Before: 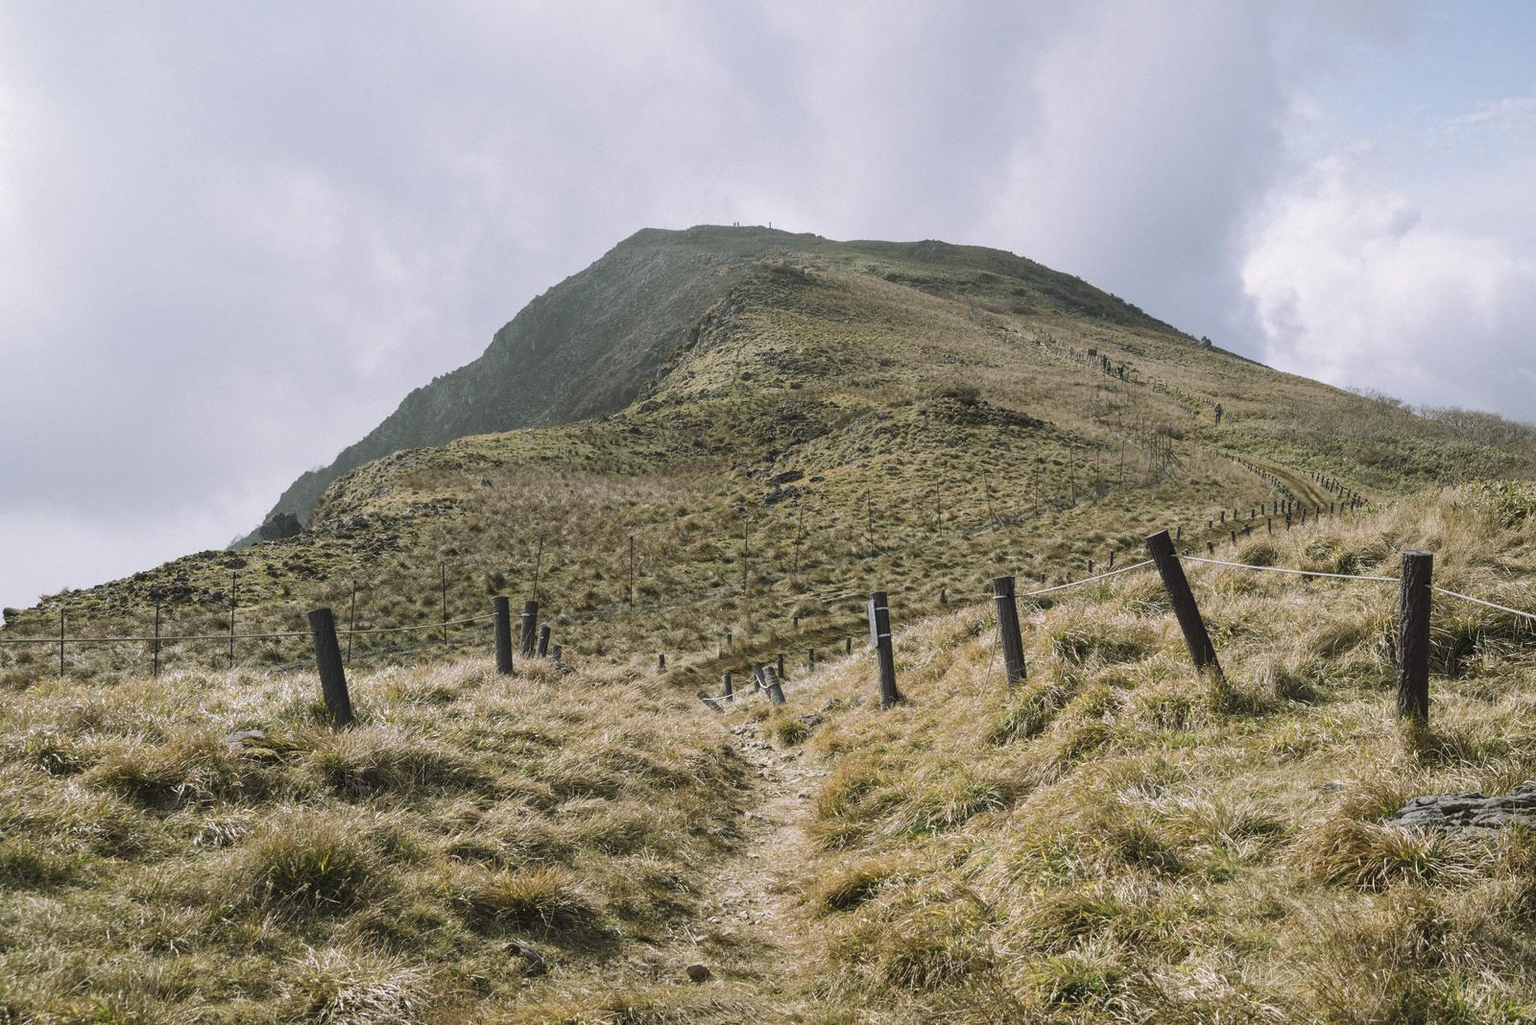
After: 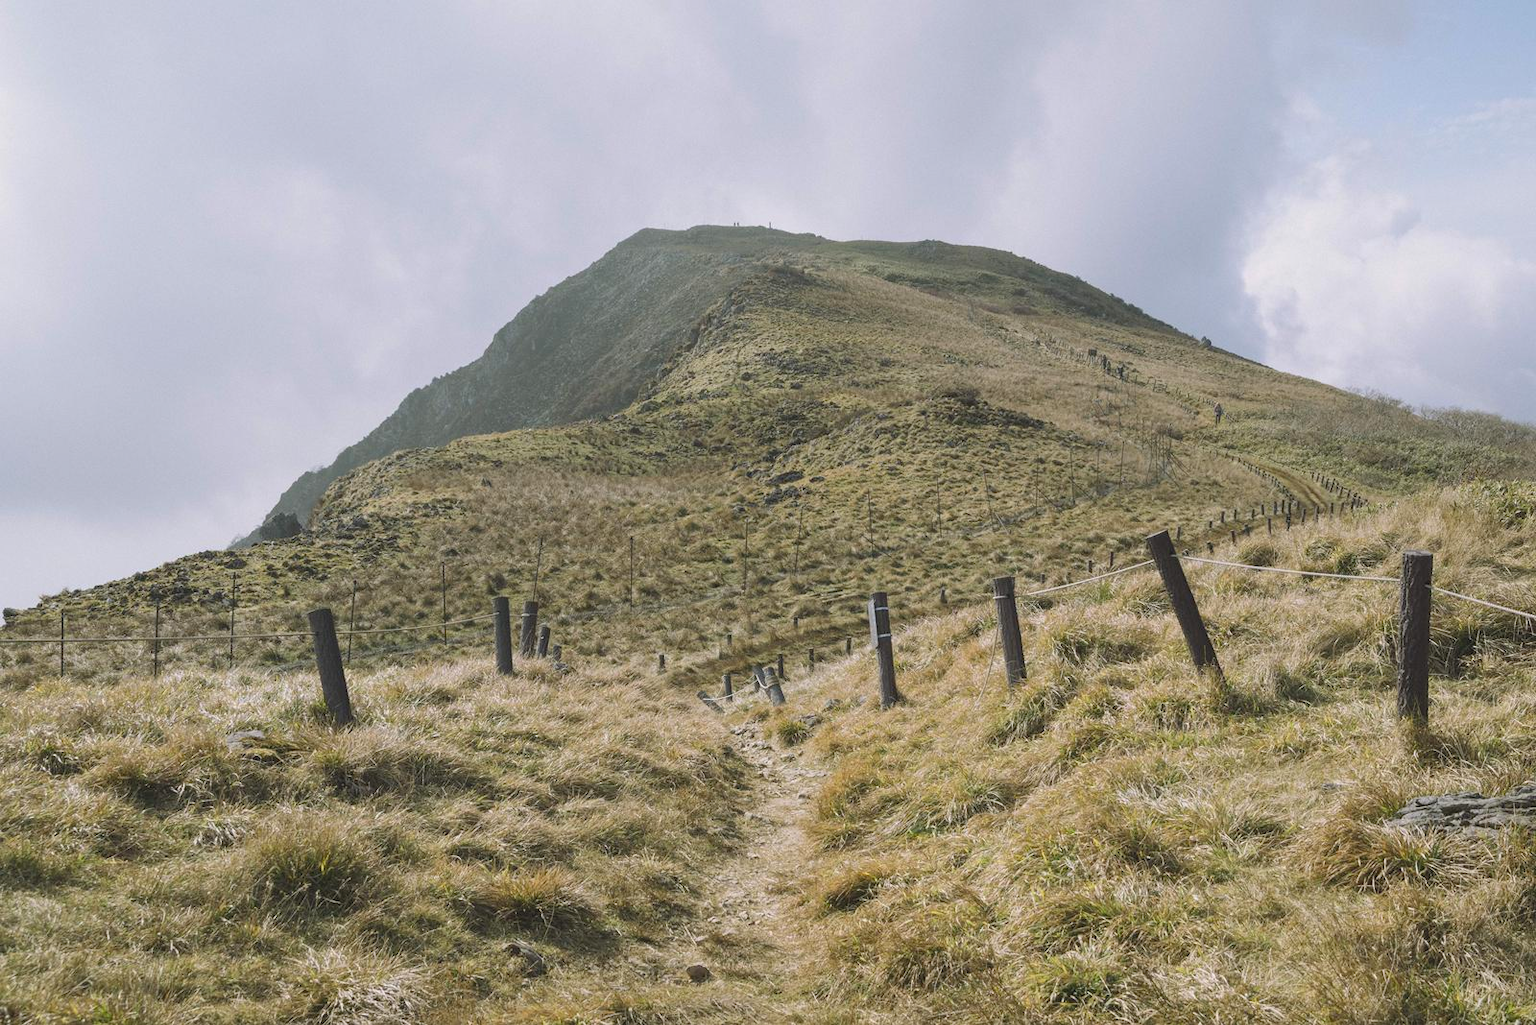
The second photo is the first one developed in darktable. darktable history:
contrast brightness saturation: contrast -0.099, brightness 0.05, saturation 0.077
